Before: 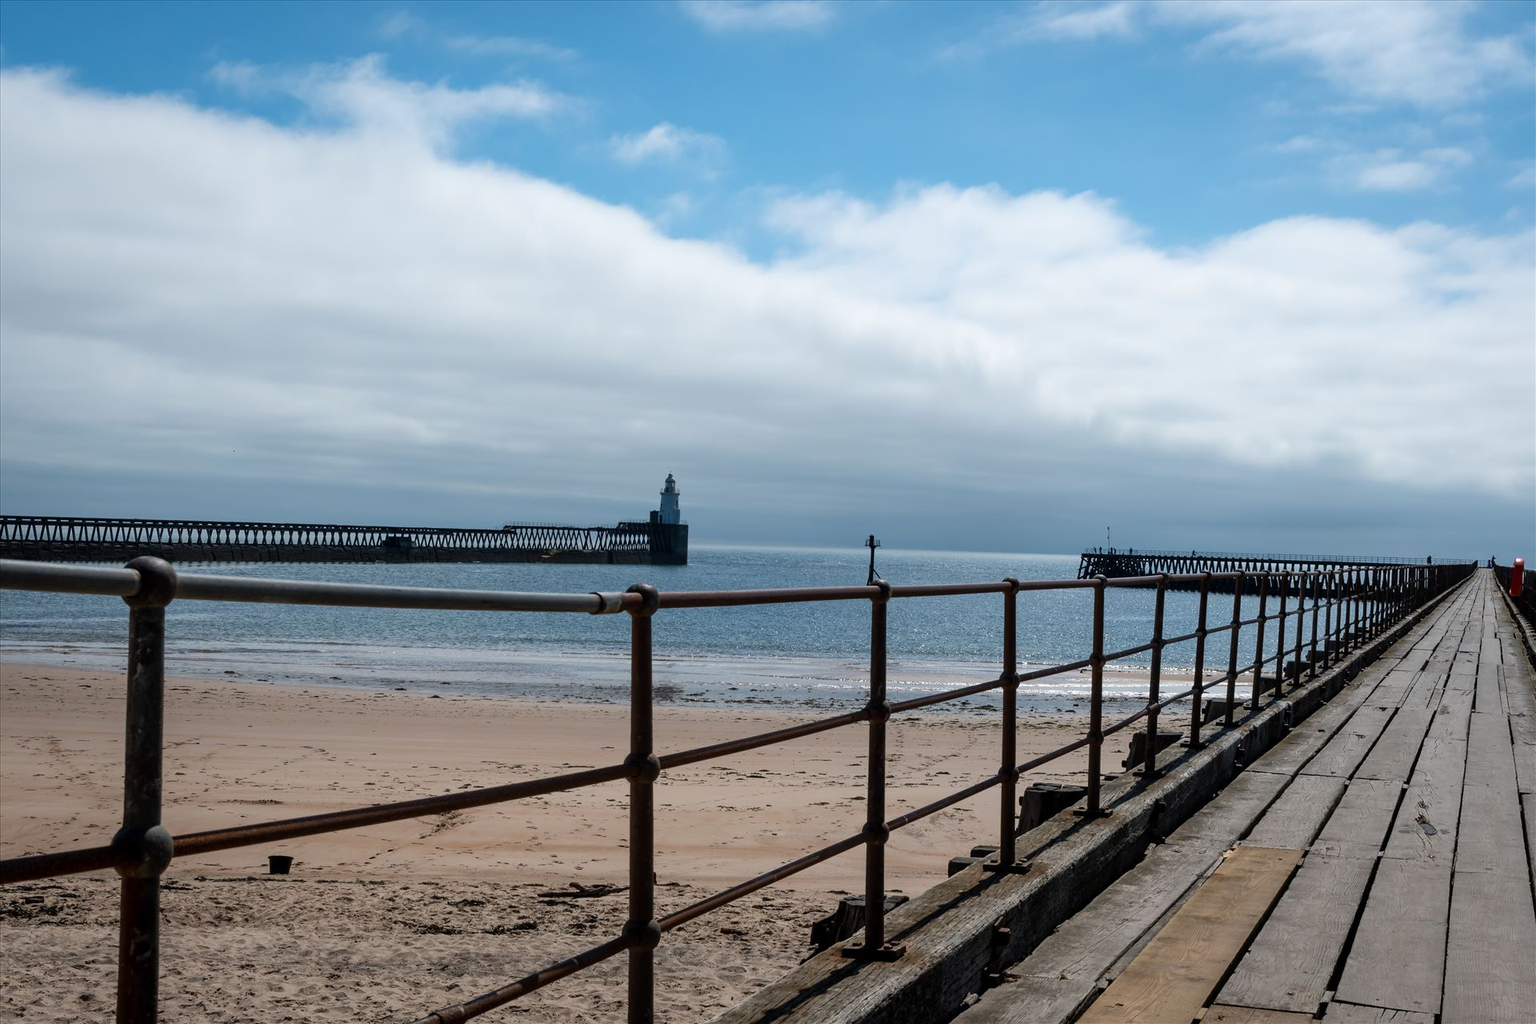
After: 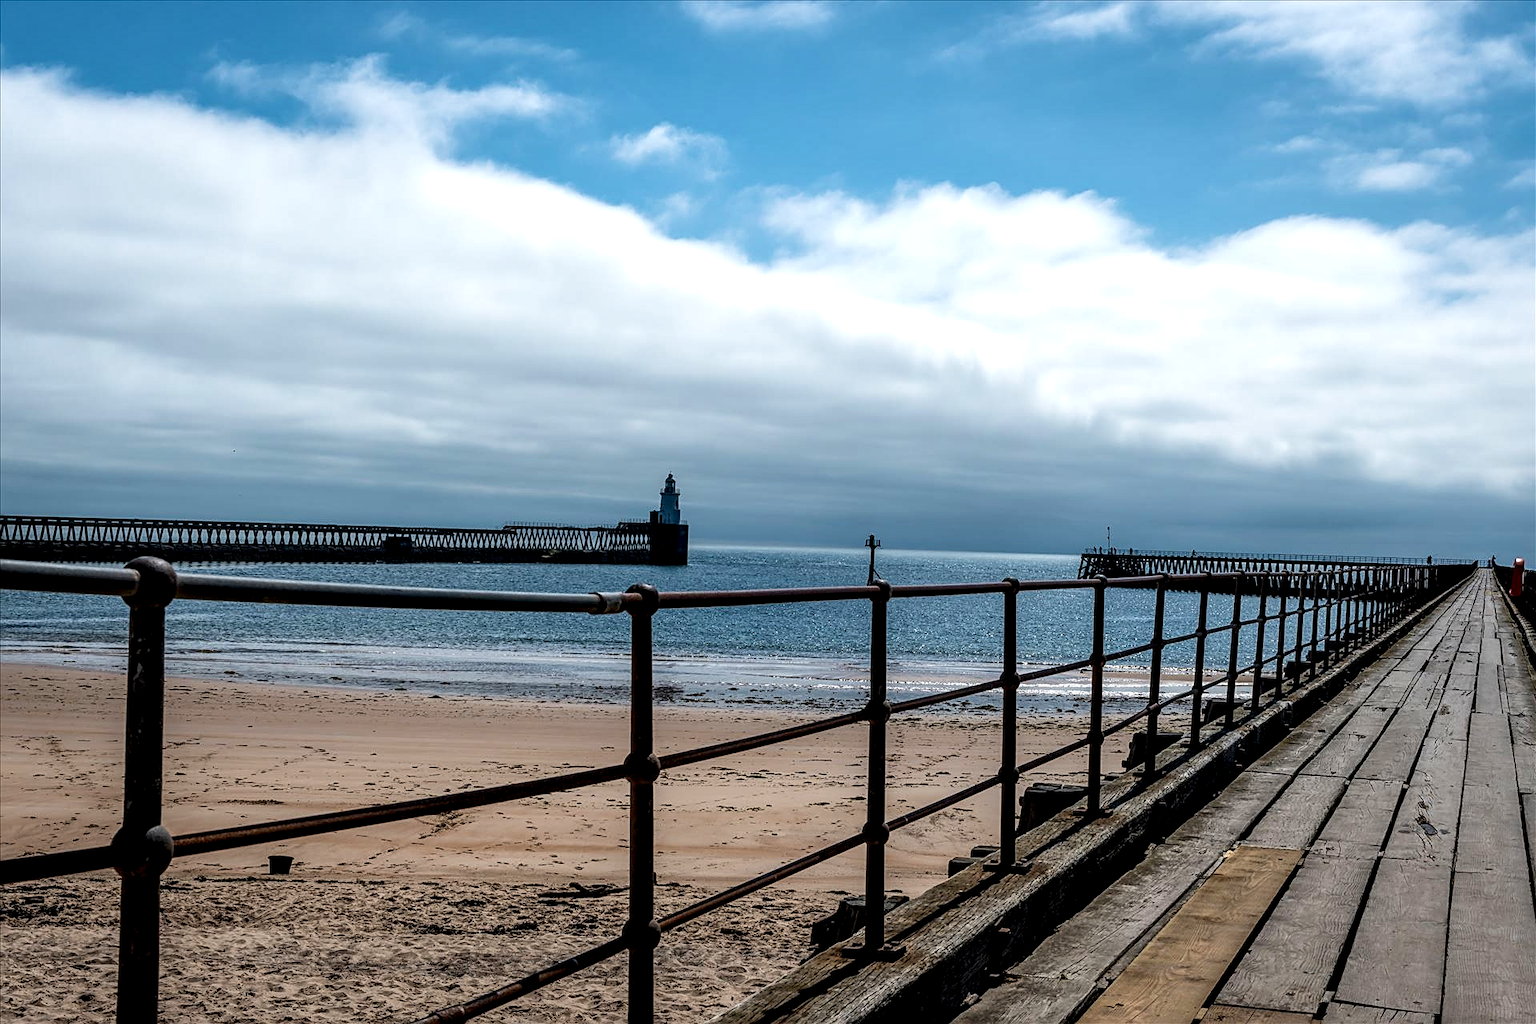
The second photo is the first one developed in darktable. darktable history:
sharpen: on, module defaults
local contrast: highlights 20%, shadows 70%, detail 170%
velvia: on, module defaults
